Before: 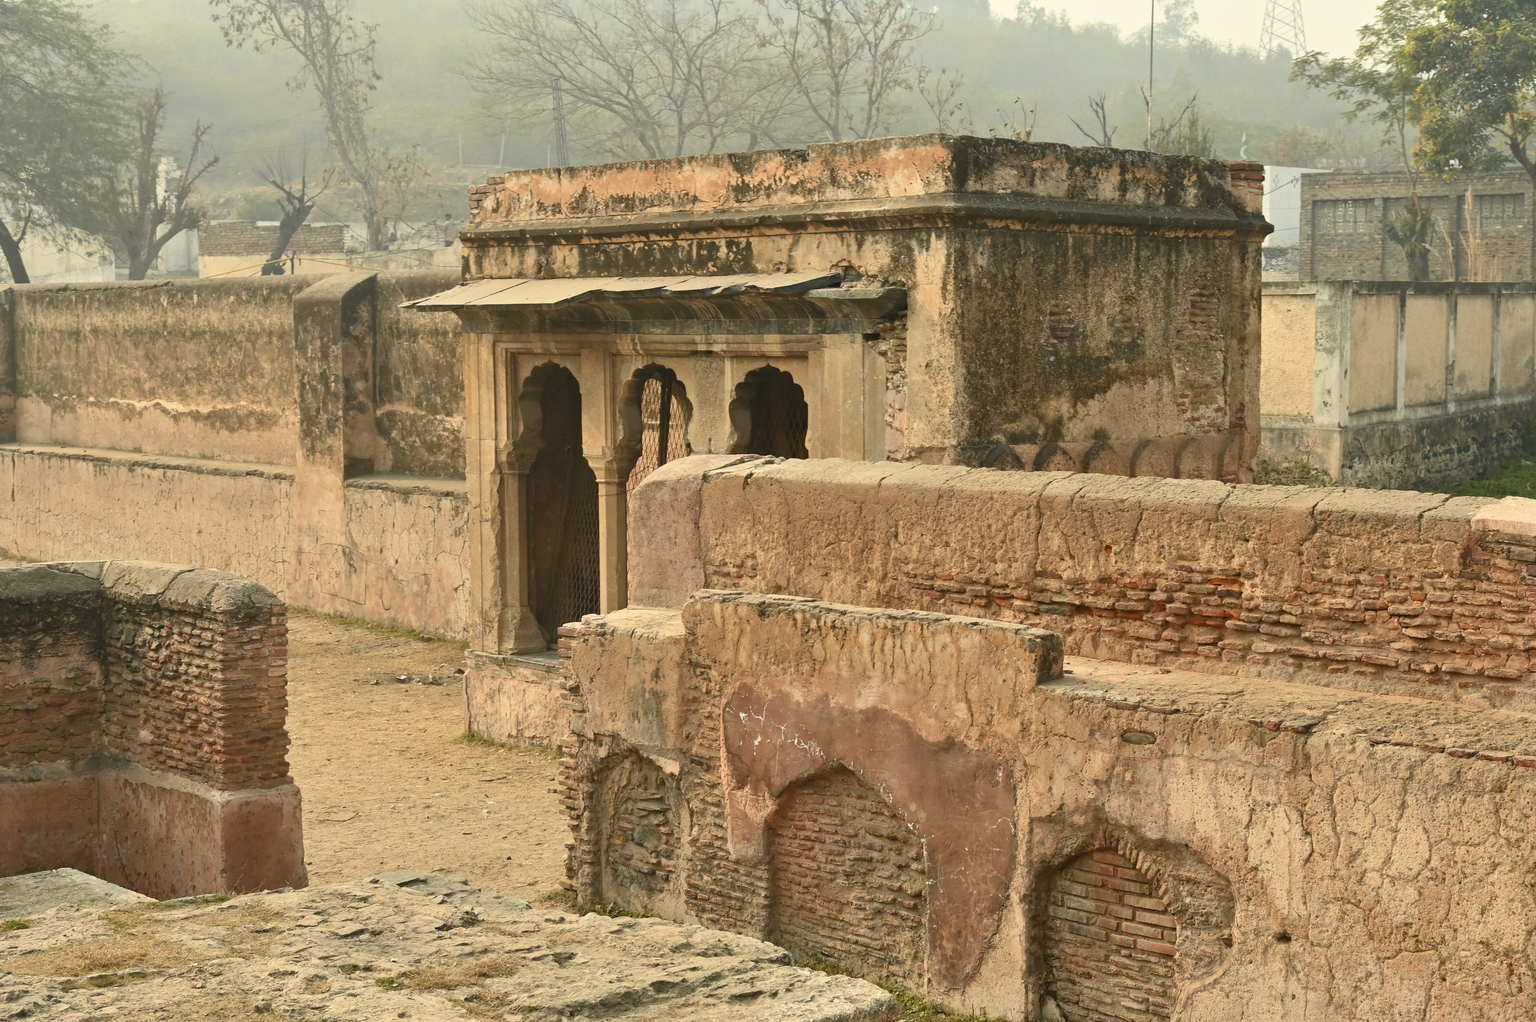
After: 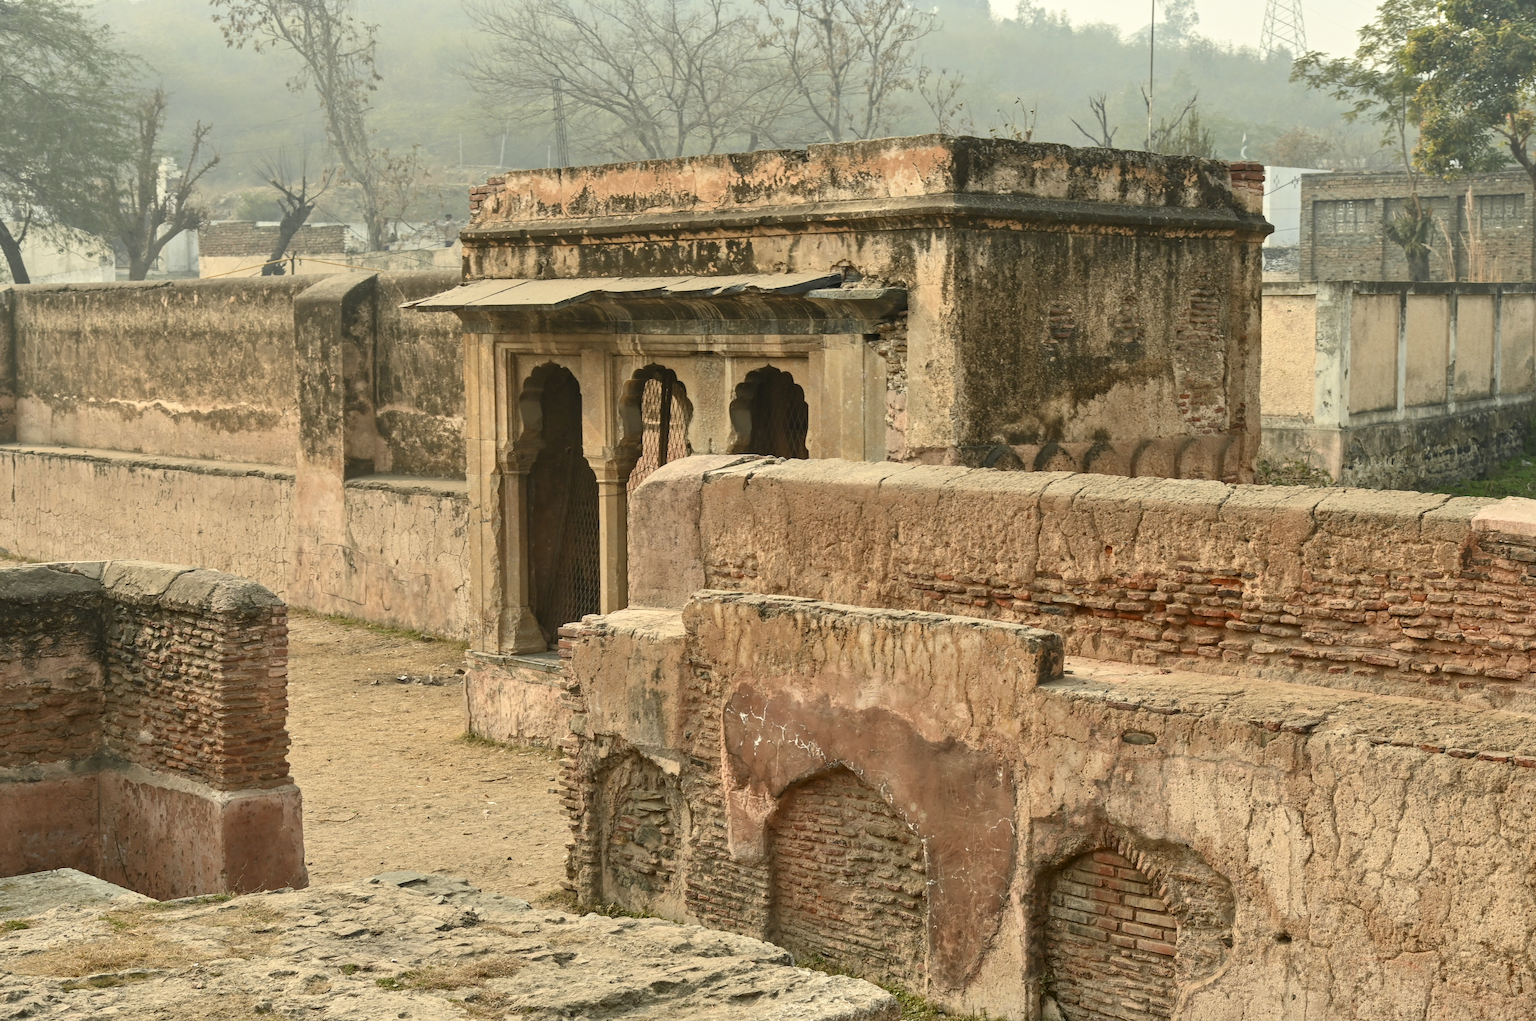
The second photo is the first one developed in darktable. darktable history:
local contrast: on, module defaults
white balance: red 0.982, blue 1.018
